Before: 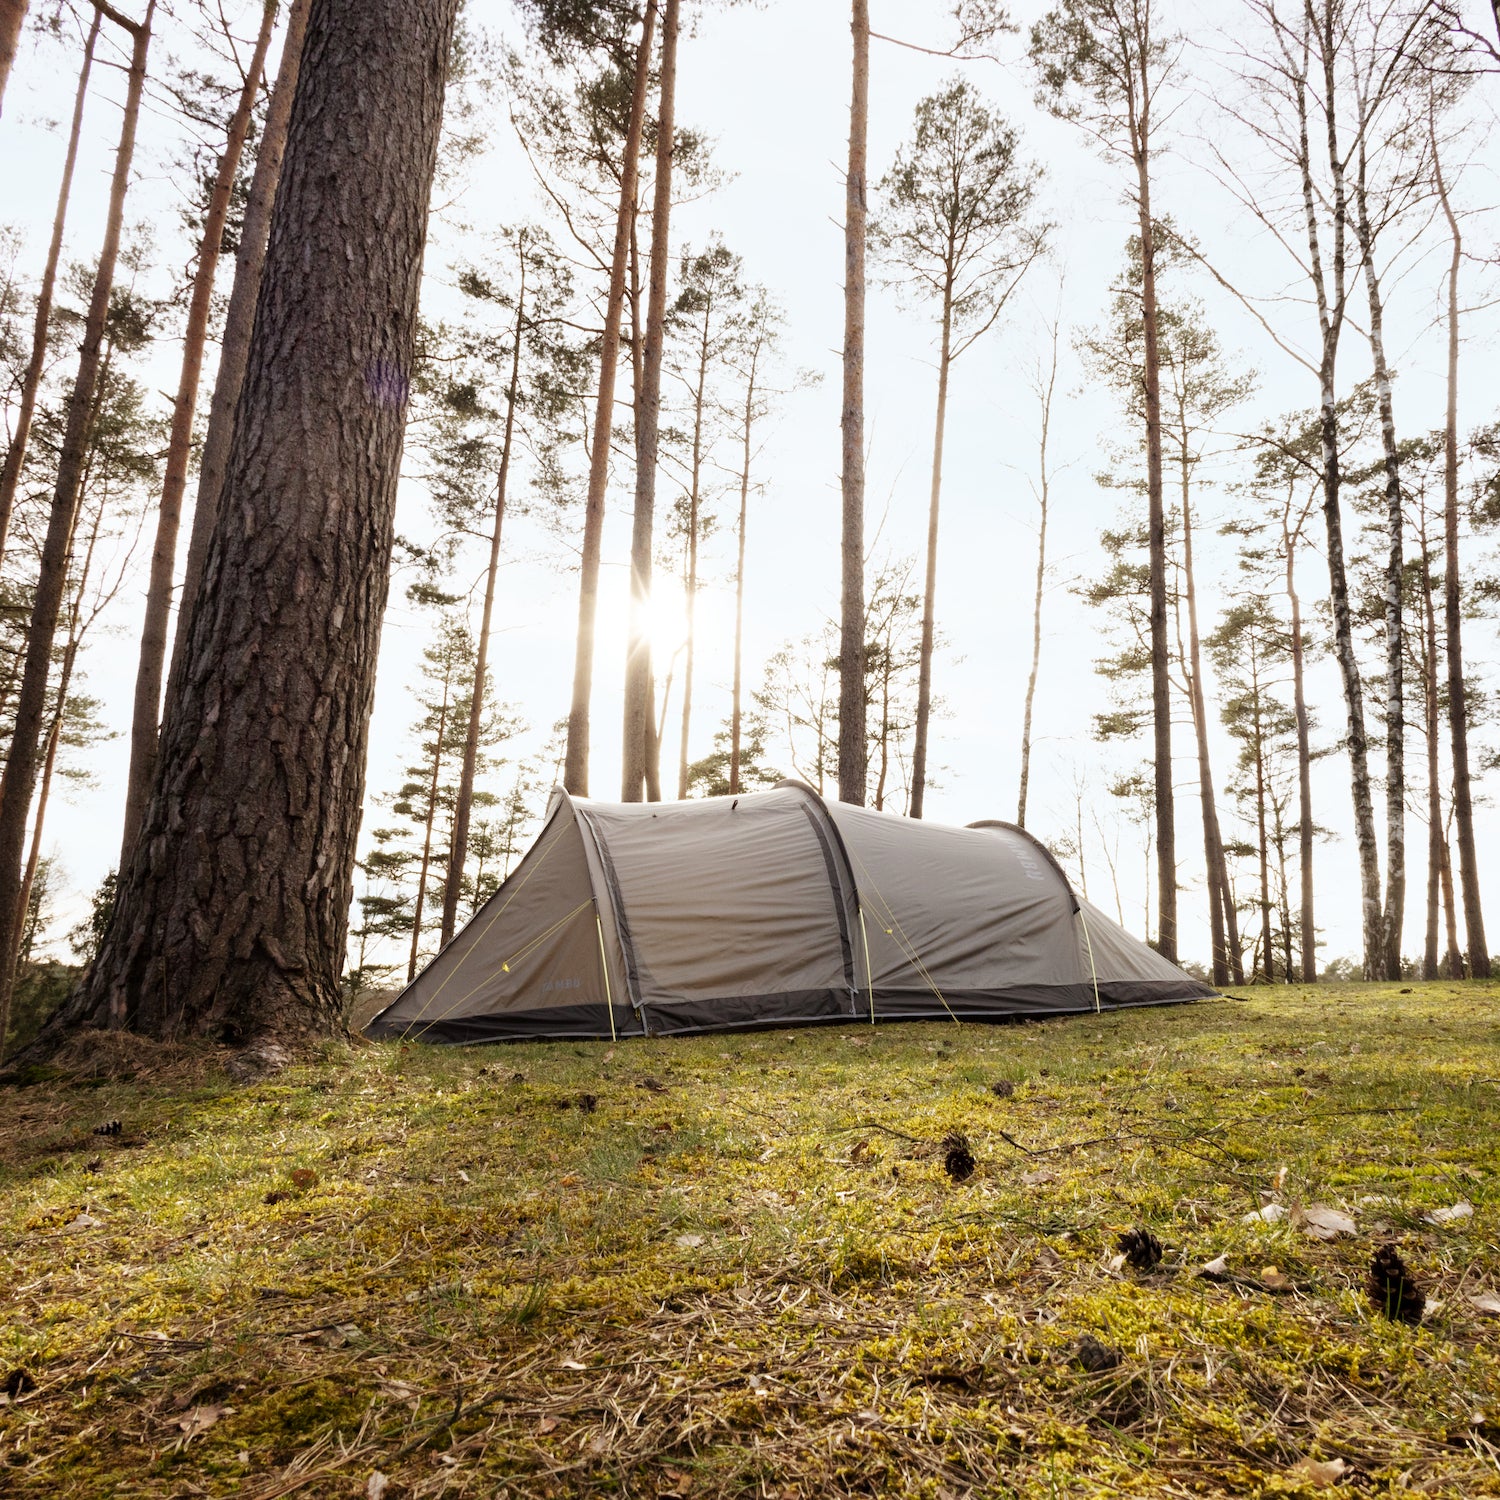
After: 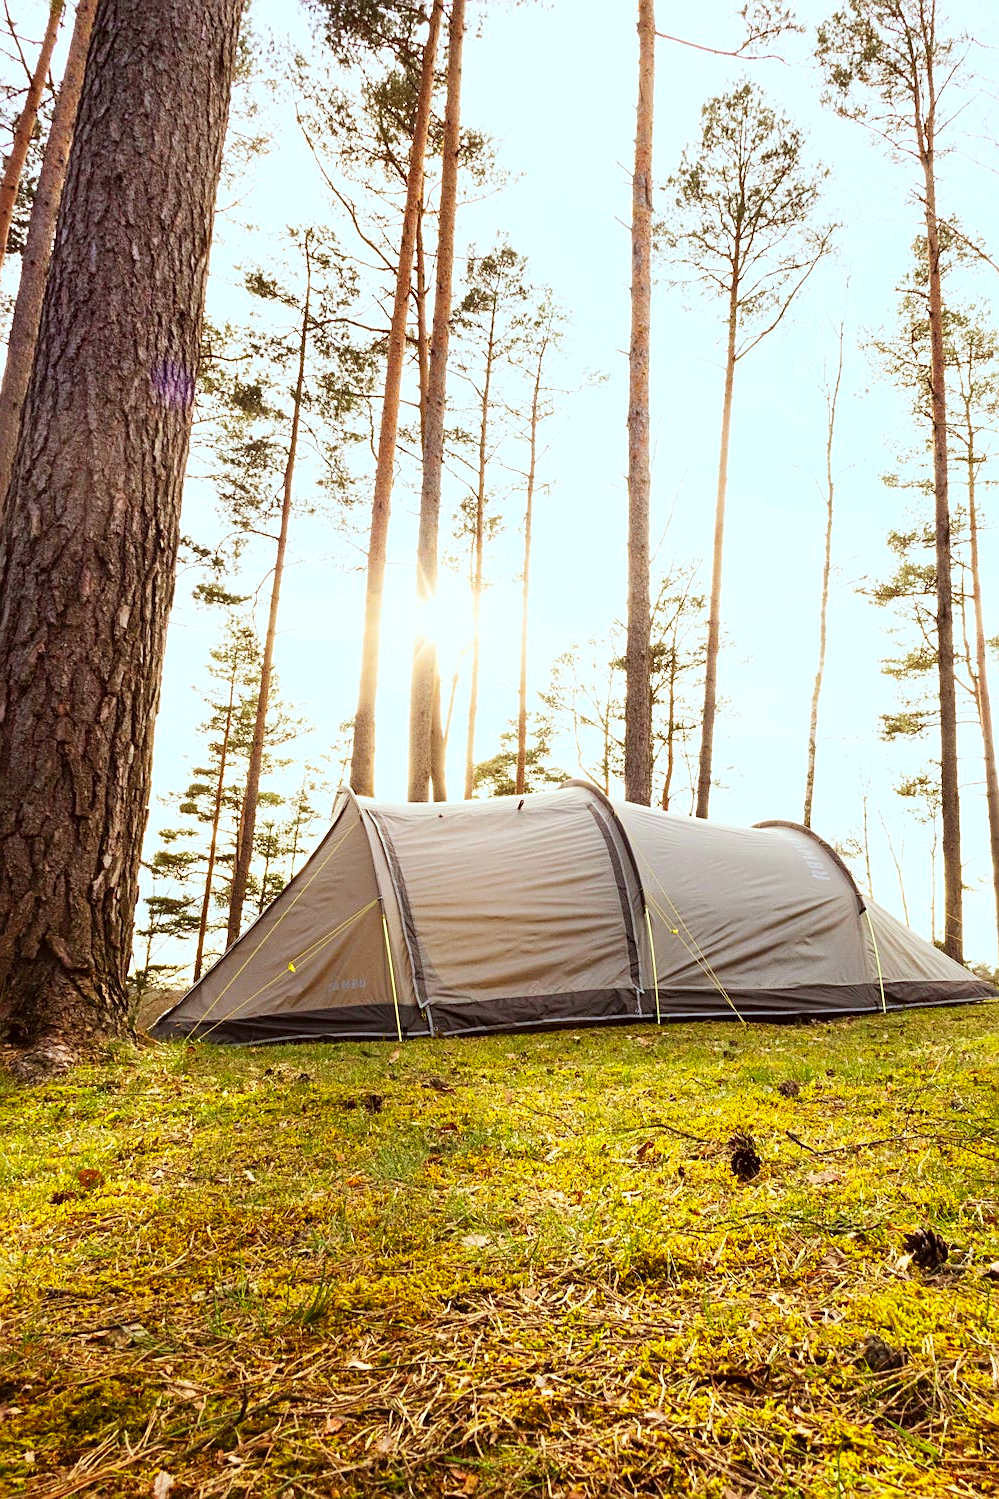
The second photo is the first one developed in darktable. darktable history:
sharpen: on, module defaults
crop and rotate: left 14.292%, right 19.041%
contrast brightness saturation: contrast 0.2, brightness 0.2, saturation 0.8
color correction: highlights a* -4.98, highlights b* -3.76, shadows a* 3.83, shadows b* 4.08
white balance: emerald 1
